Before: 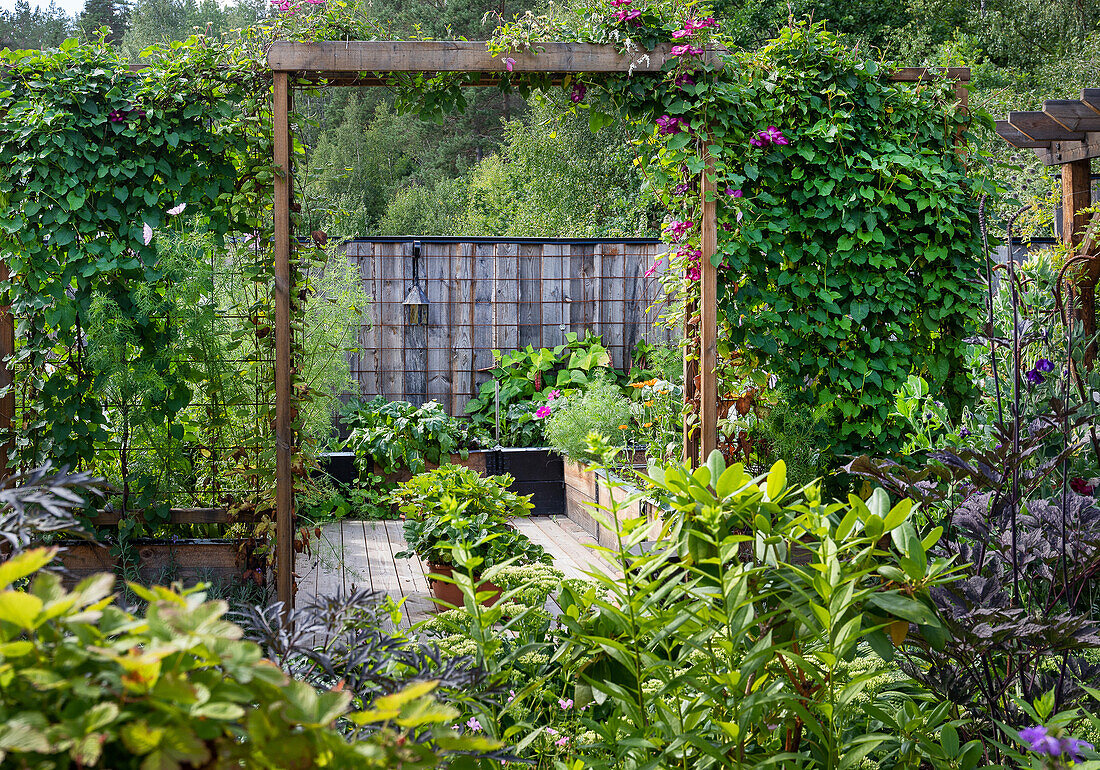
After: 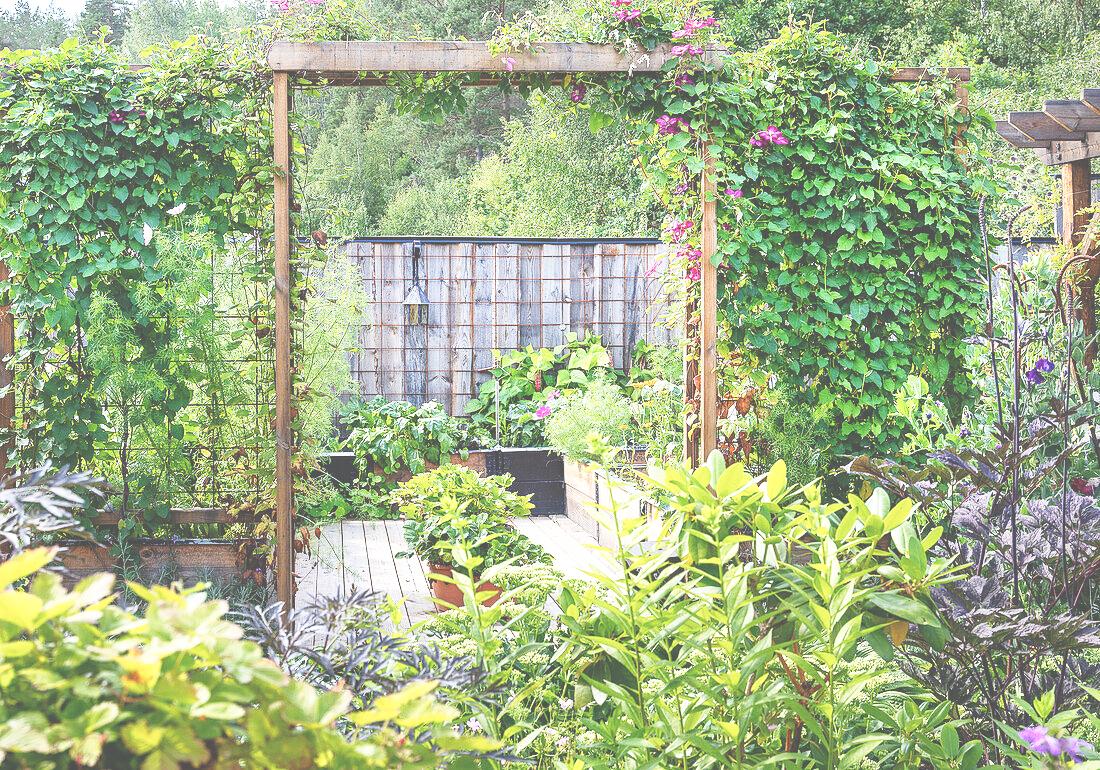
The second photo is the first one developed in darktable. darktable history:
contrast brightness saturation: contrast 0.047, brightness 0.058, saturation 0.01
exposure: black level correction -0.039, exposure 0.064 EV, compensate highlight preservation false
base curve: curves: ch0 [(0, 0.003) (0.001, 0.002) (0.006, 0.004) (0.02, 0.022) (0.048, 0.086) (0.094, 0.234) (0.162, 0.431) (0.258, 0.629) (0.385, 0.8) (0.548, 0.918) (0.751, 0.988) (1, 1)], preserve colors none
